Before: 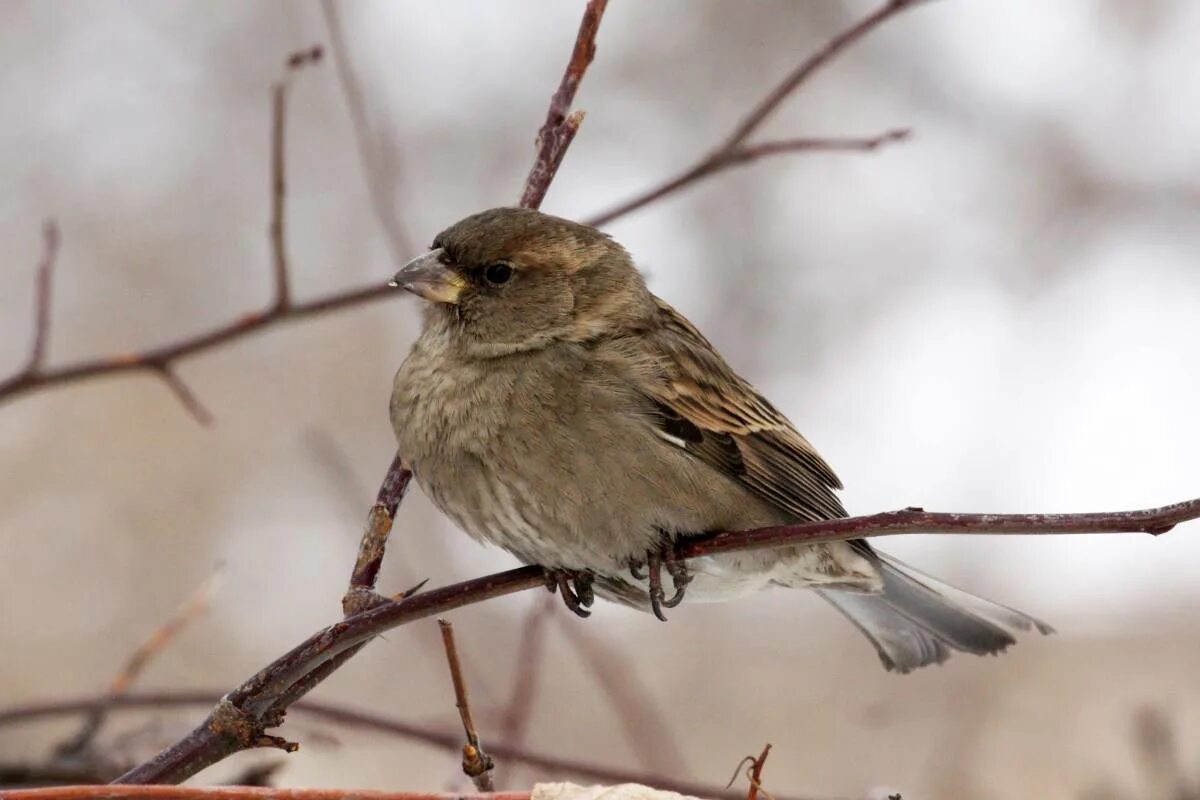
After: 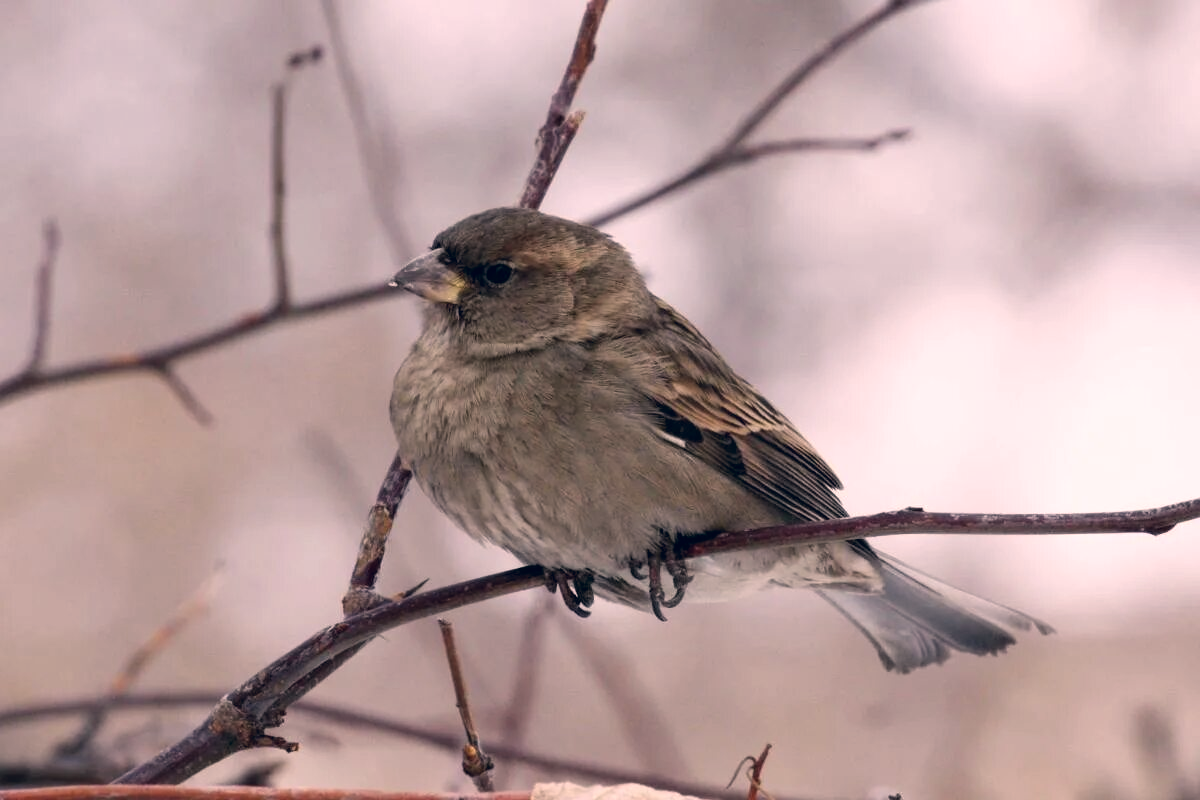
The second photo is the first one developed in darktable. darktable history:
color correction: highlights a* 14.46, highlights b* 5.88, shadows a* -5.17, shadows b* -15.81, saturation 0.846
